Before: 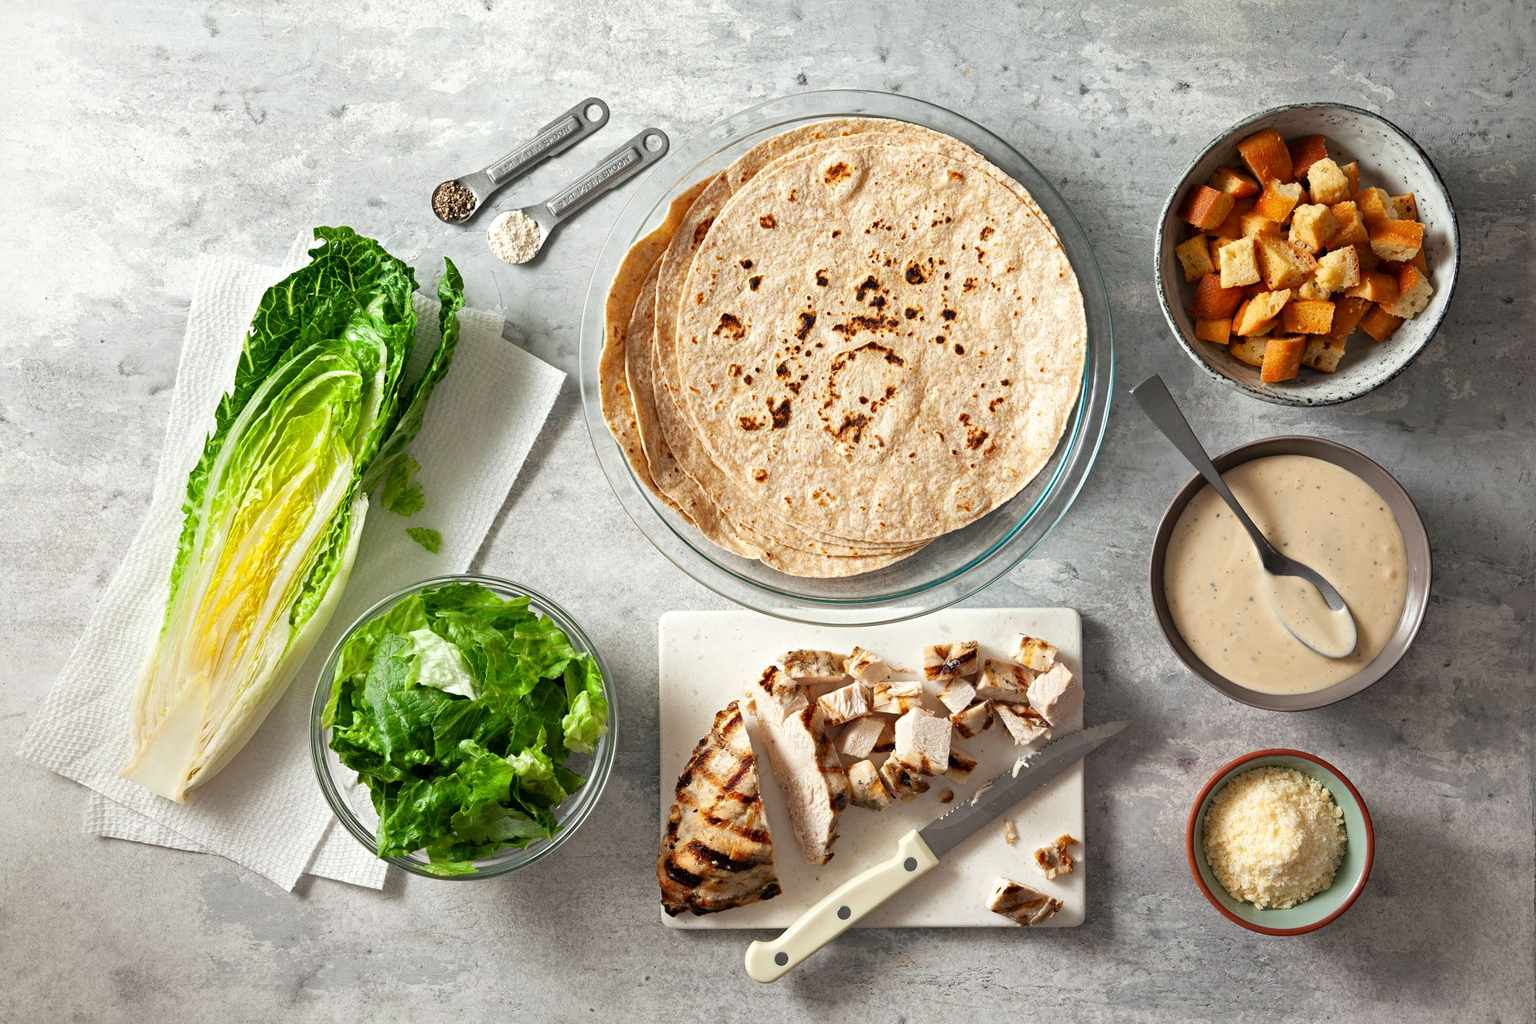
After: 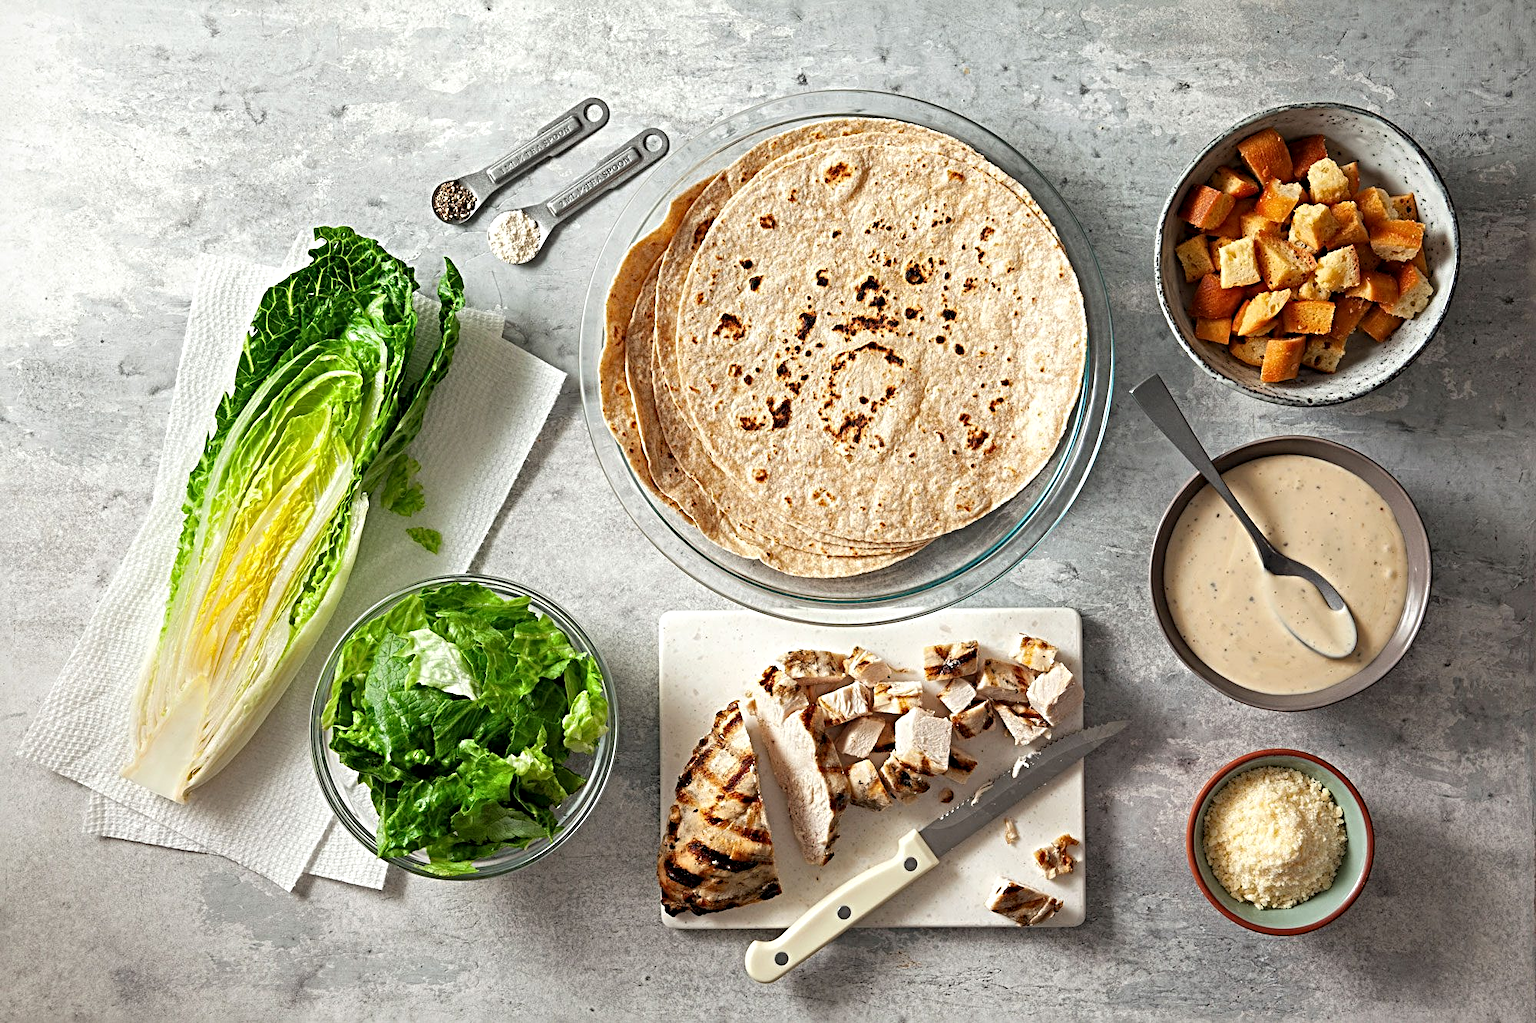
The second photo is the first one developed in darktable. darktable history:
sharpen: radius 3.968
local contrast: highlights 106%, shadows 100%, detail 120%, midtone range 0.2
